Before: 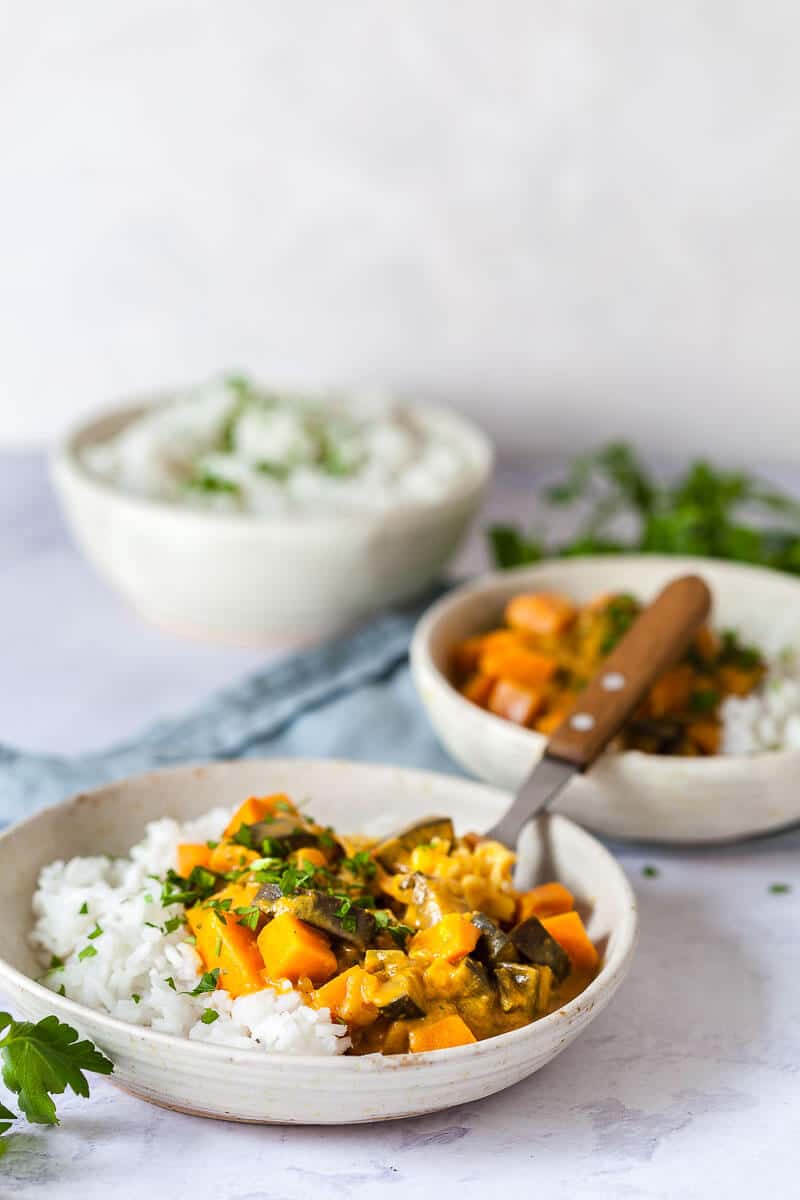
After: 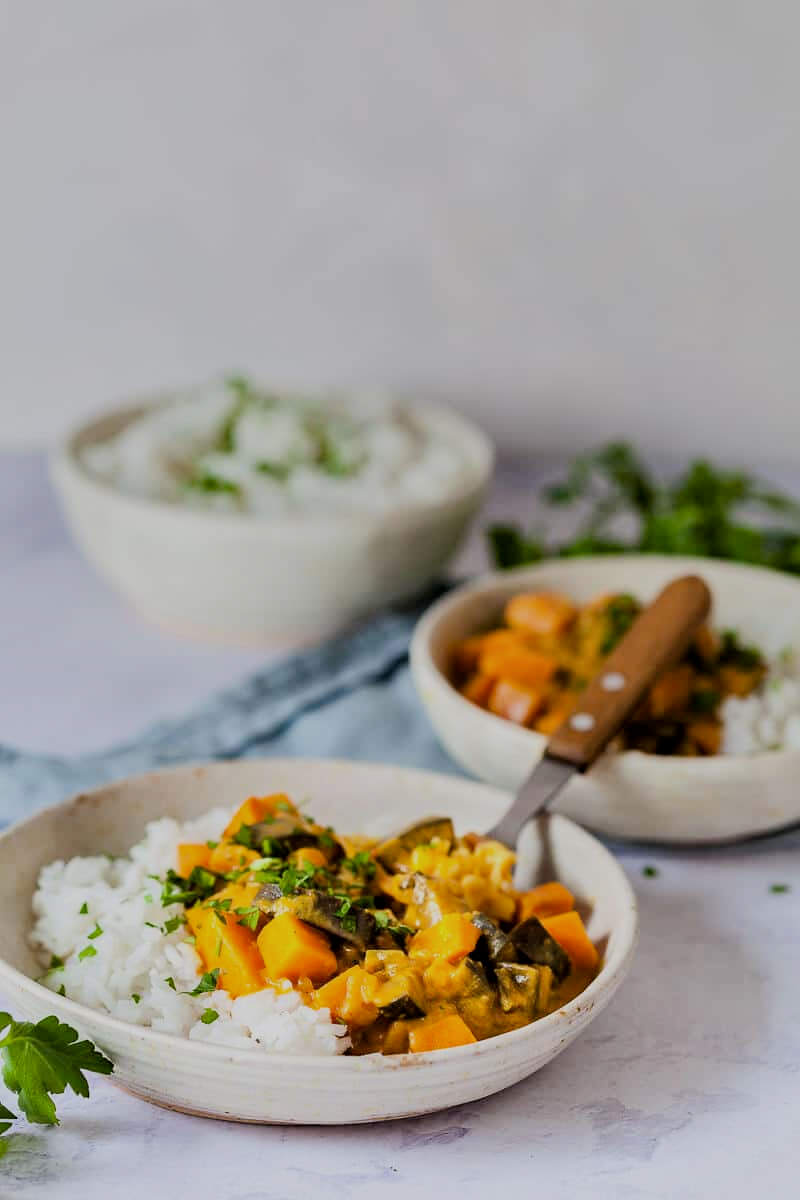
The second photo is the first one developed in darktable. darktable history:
filmic rgb: black relative exposure -7.15 EV, white relative exposure 5.36 EV, hardness 3.02, color science v6 (2022)
haze removal: compatibility mode true, adaptive false
local contrast: mode bilateral grid, contrast 20, coarseness 50, detail 120%, midtone range 0.2
graduated density: rotation -0.352°, offset 57.64
